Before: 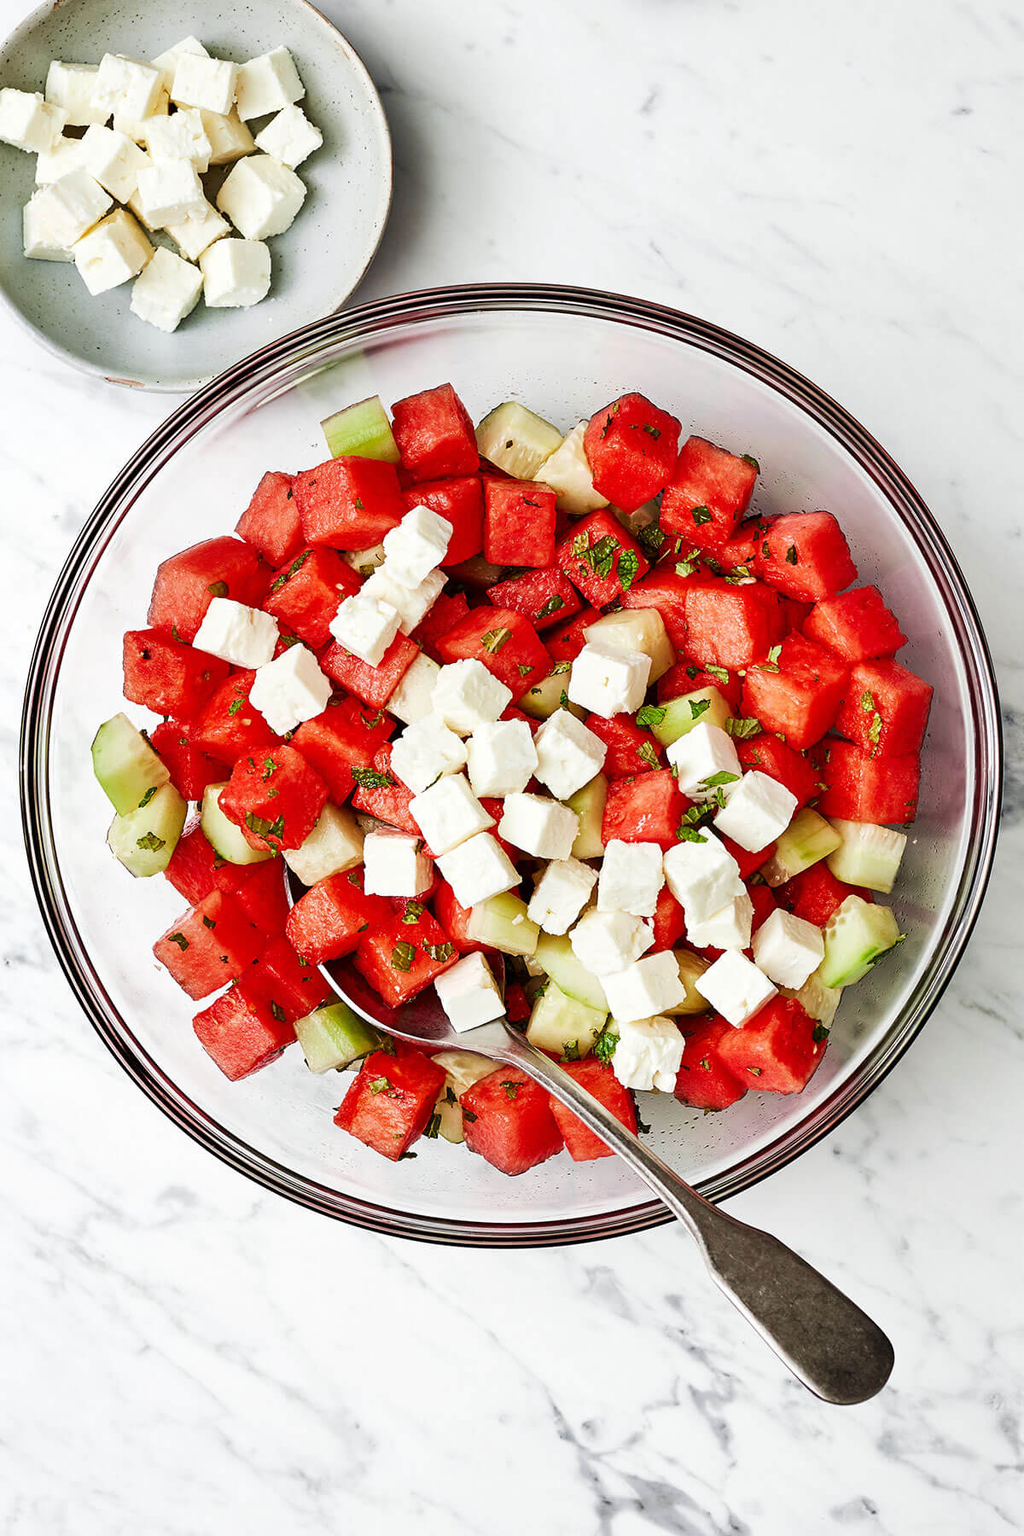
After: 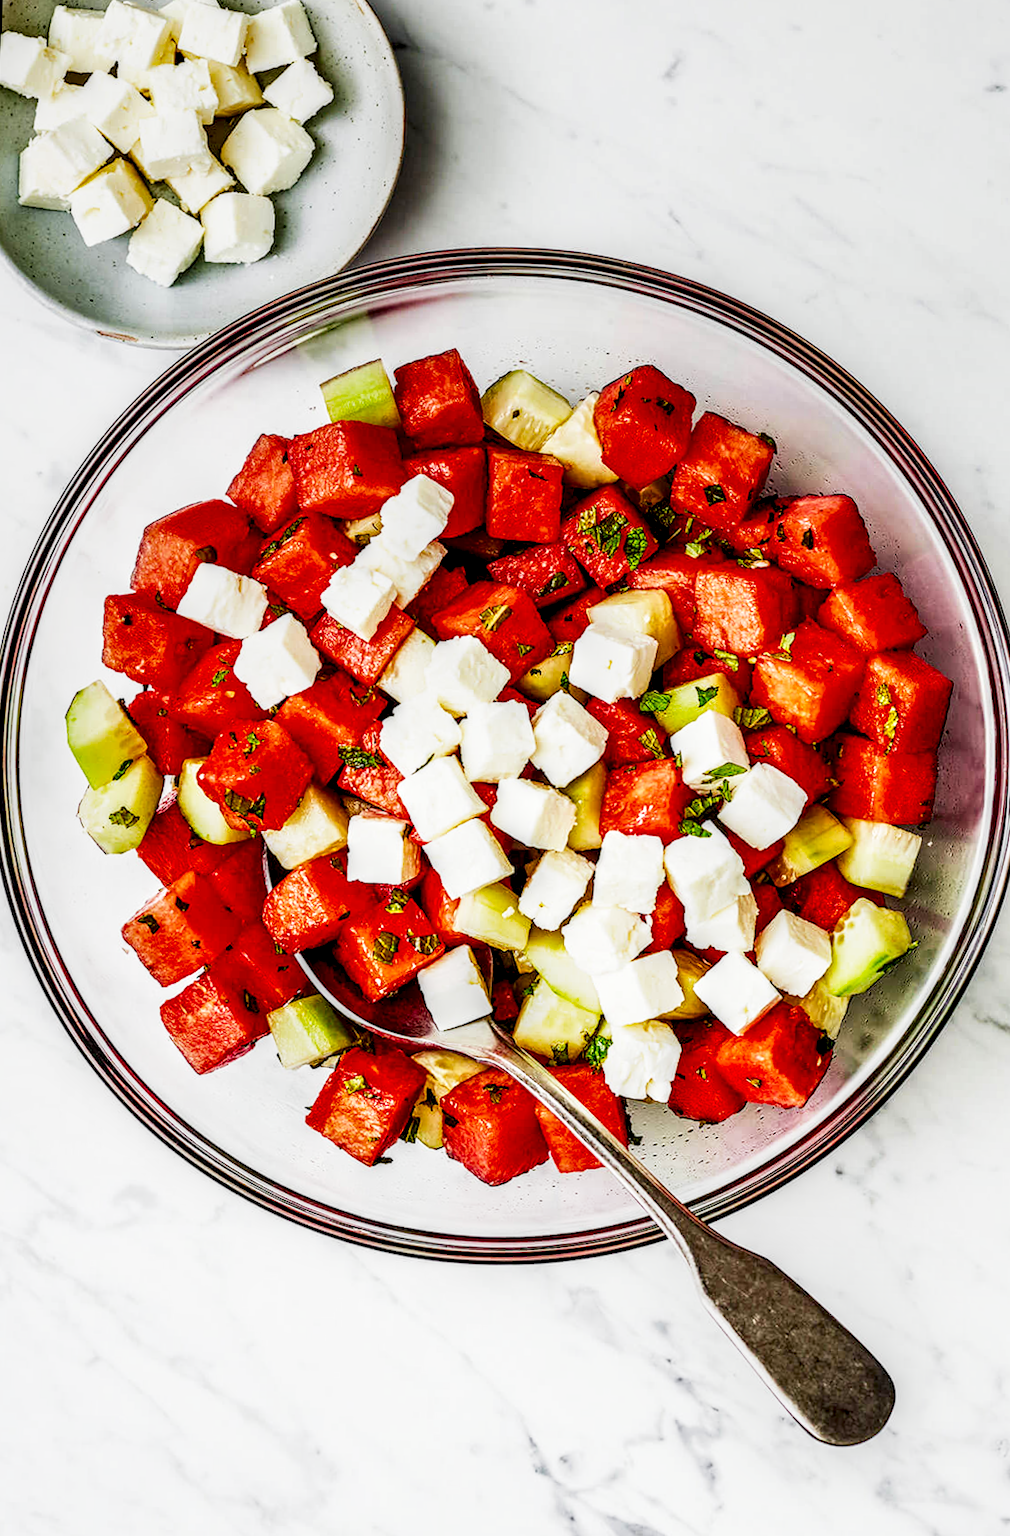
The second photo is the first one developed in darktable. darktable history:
crop and rotate: angle -1.69°
rotate and perspective: rotation 0.226°, lens shift (vertical) -0.042, crop left 0.023, crop right 0.982, crop top 0.006, crop bottom 0.994
color balance rgb: perceptual saturation grading › global saturation 30%, global vibrance 20%
tone equalizer: on, module defaults
local contrast: highlights 19%, detail 186%
graduated density: on, module defaults
exposure: exposure 0.2 EV, compensate highlight preservation false
base curve: curves: ch0 [(0, 0) (0.088, 0.125) (0.176, 0.251) (0.354, 0.501) (0.613, 0.749) (1, 0.877)], preserve colors none
